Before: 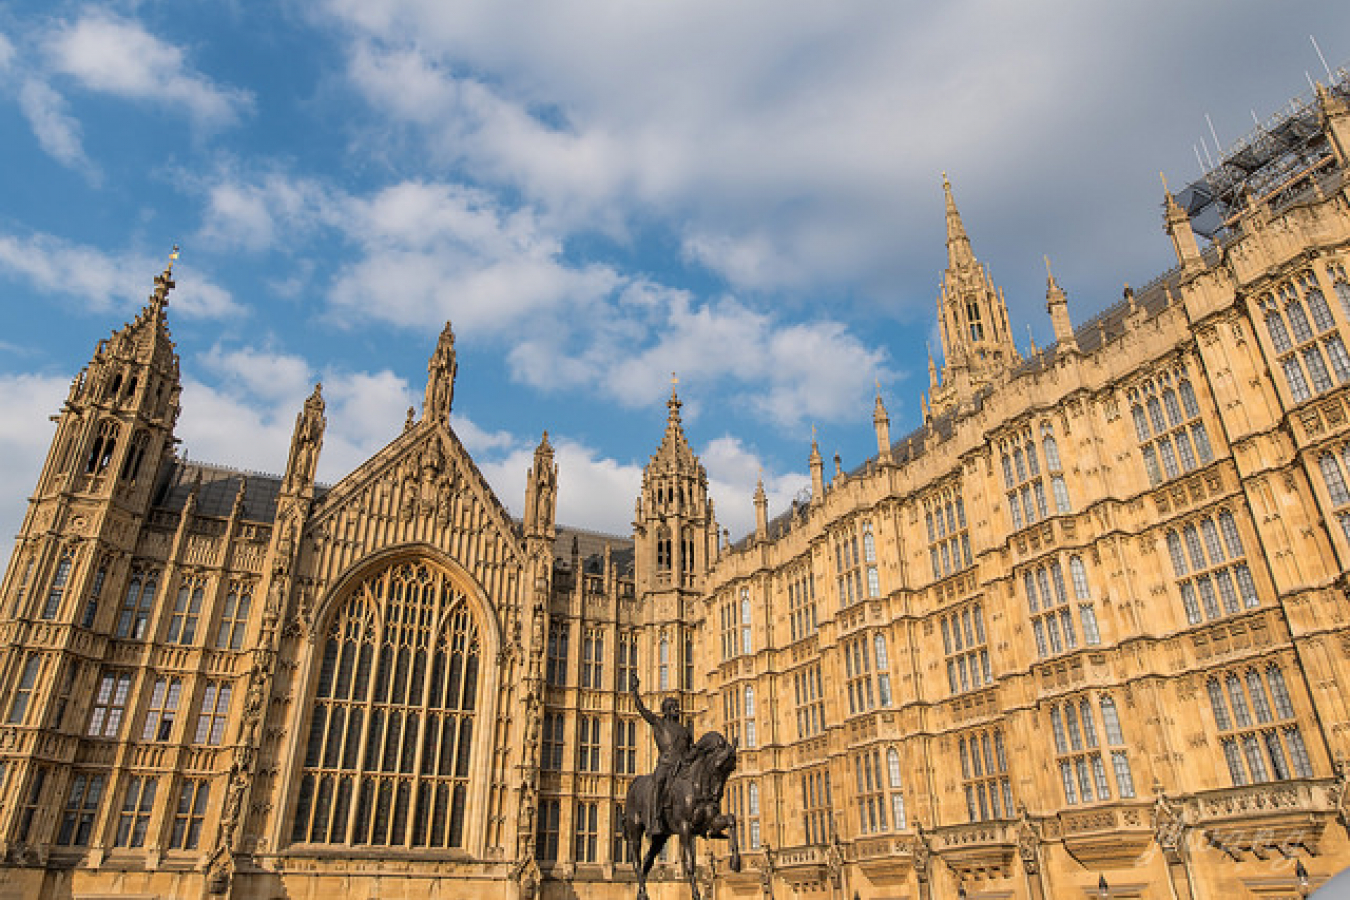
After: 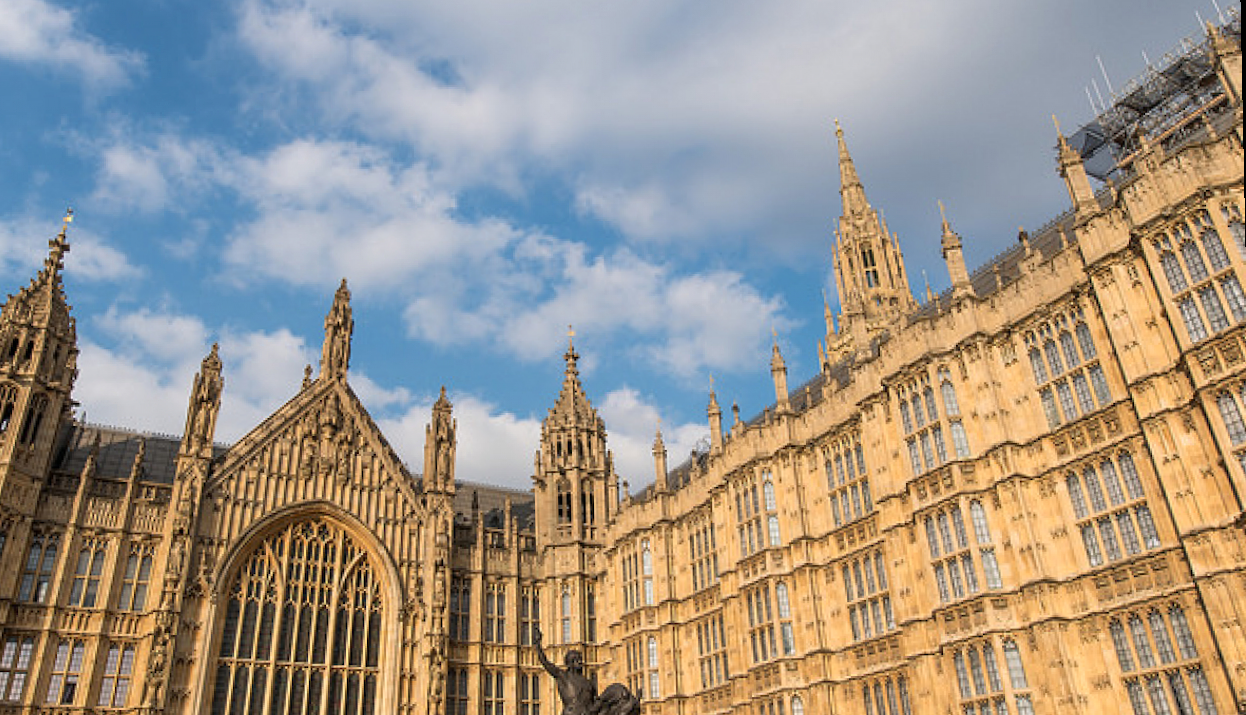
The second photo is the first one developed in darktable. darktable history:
rotate and perspective: rotation -1.17°, automatic cropping off
shadows and highlights: shadows 0, highlights 40
crop: left 8.155%, top 6.611%, bottom 15.385%
